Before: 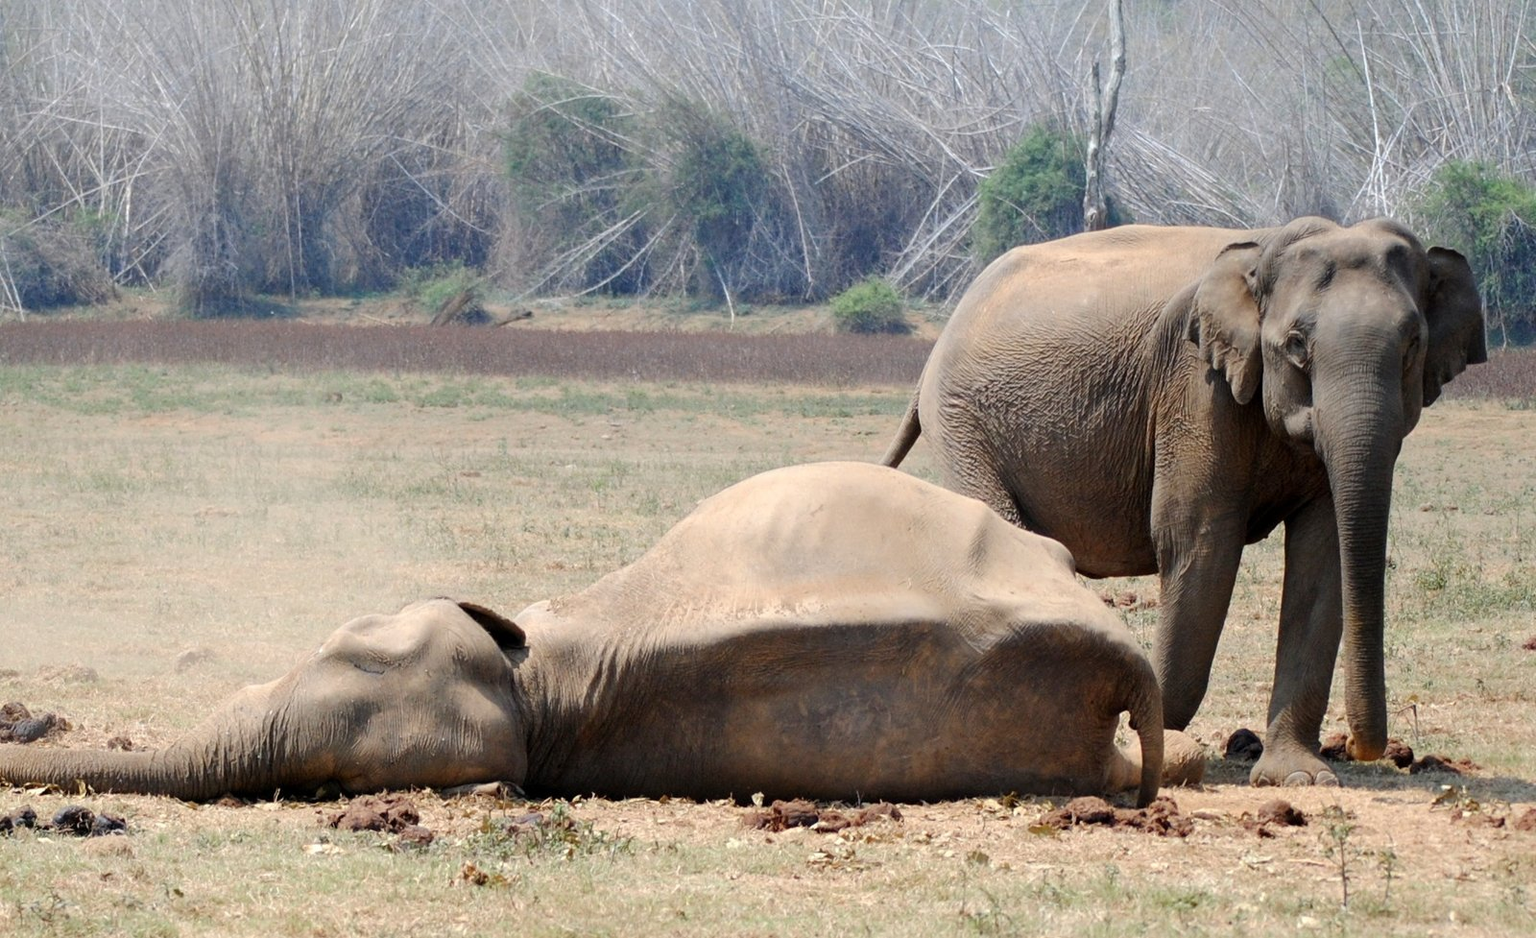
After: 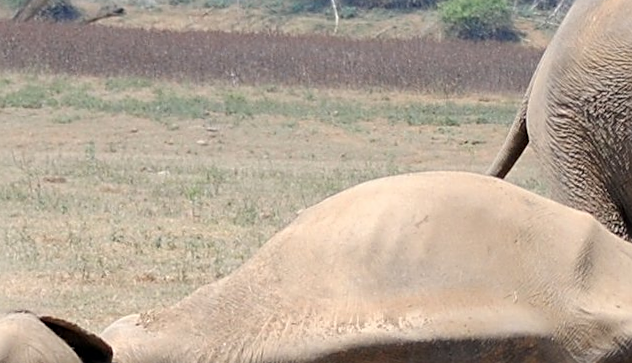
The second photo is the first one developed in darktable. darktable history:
crop: left 30%, top 30%, right 30%, bottom 30%
sharpen: on, module defaults
rotate and perspective: rotation 0.679°, lens shift (horizontal) 0.136, crop left 0.009, crop right 0.991, crop top 0.078, crop bottom 0.95
